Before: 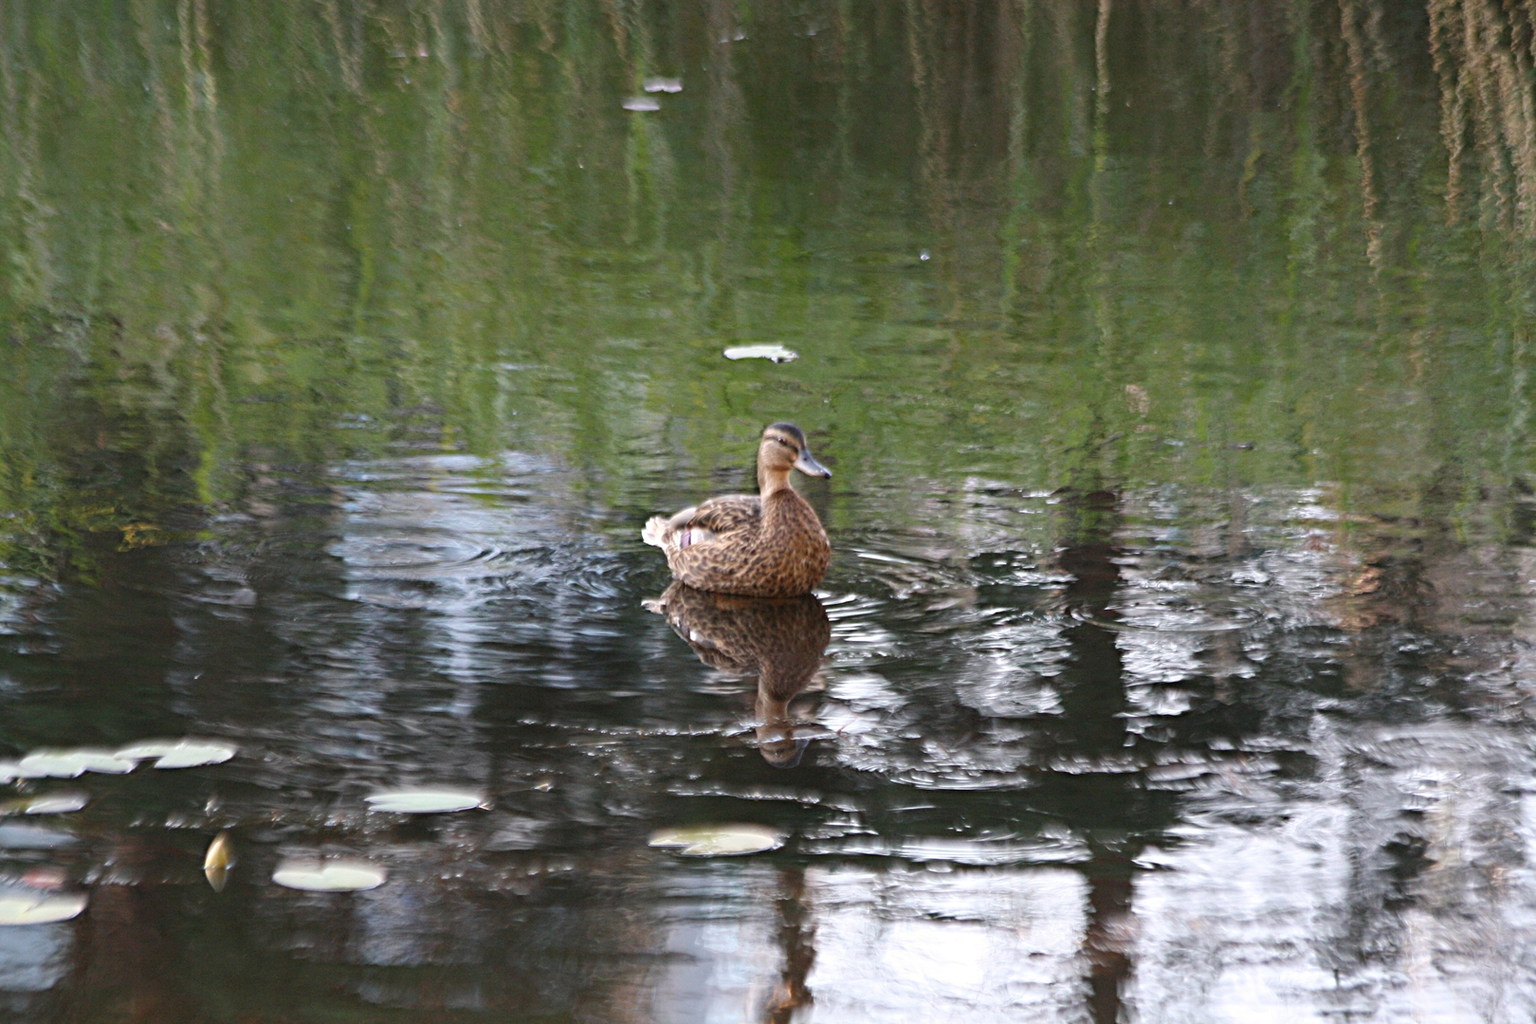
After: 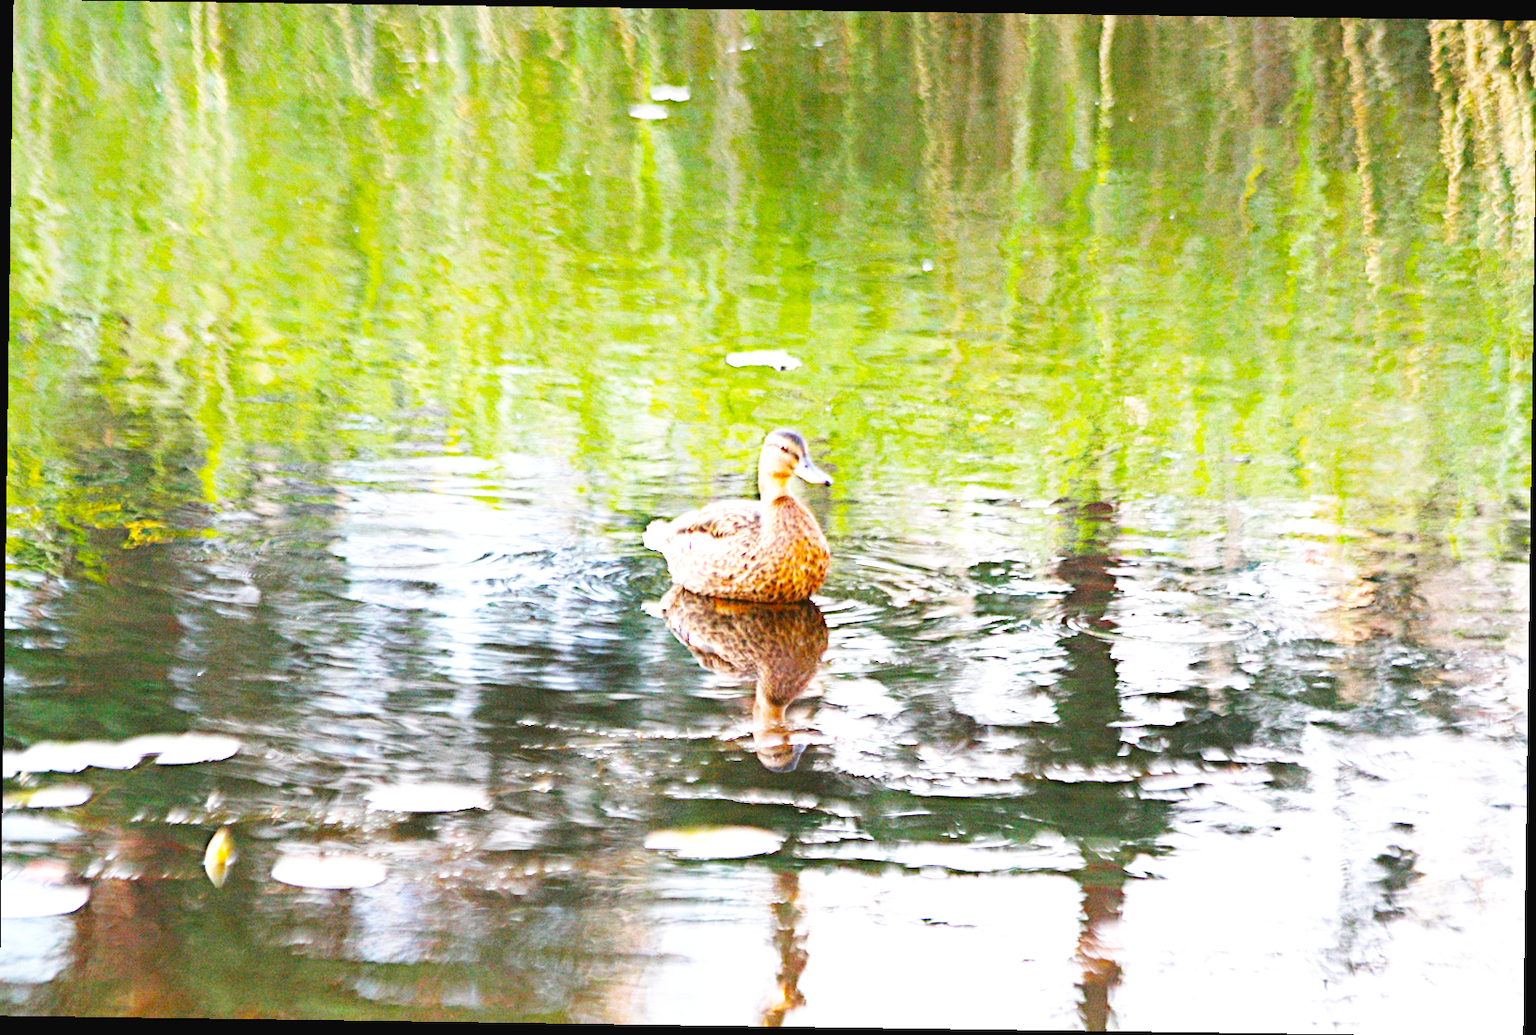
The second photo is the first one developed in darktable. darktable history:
rotate and perspective: rotation 0.8°, automatic cropping off
exposure: black level correction 0.001, exposure 1.129 EV, compensate exposure bias true, compensate highlight preservation false
base curve: curves: ch0 [(0, 0.003) (0.001, 0.002) (0.006, 0.004) (0.02, 0.022) (0.048, 0.086) (0.094, 0.234) (0.162, 0.431) (0.258, 0.629) (0.385, 0.8) (0.548, 0.918) (0.751, 0.988) (1, 1)], preserve colors none
color balance rgb: linear chroma grading › global chroma 15%, perceptual saturation grading › global saturation 30%
